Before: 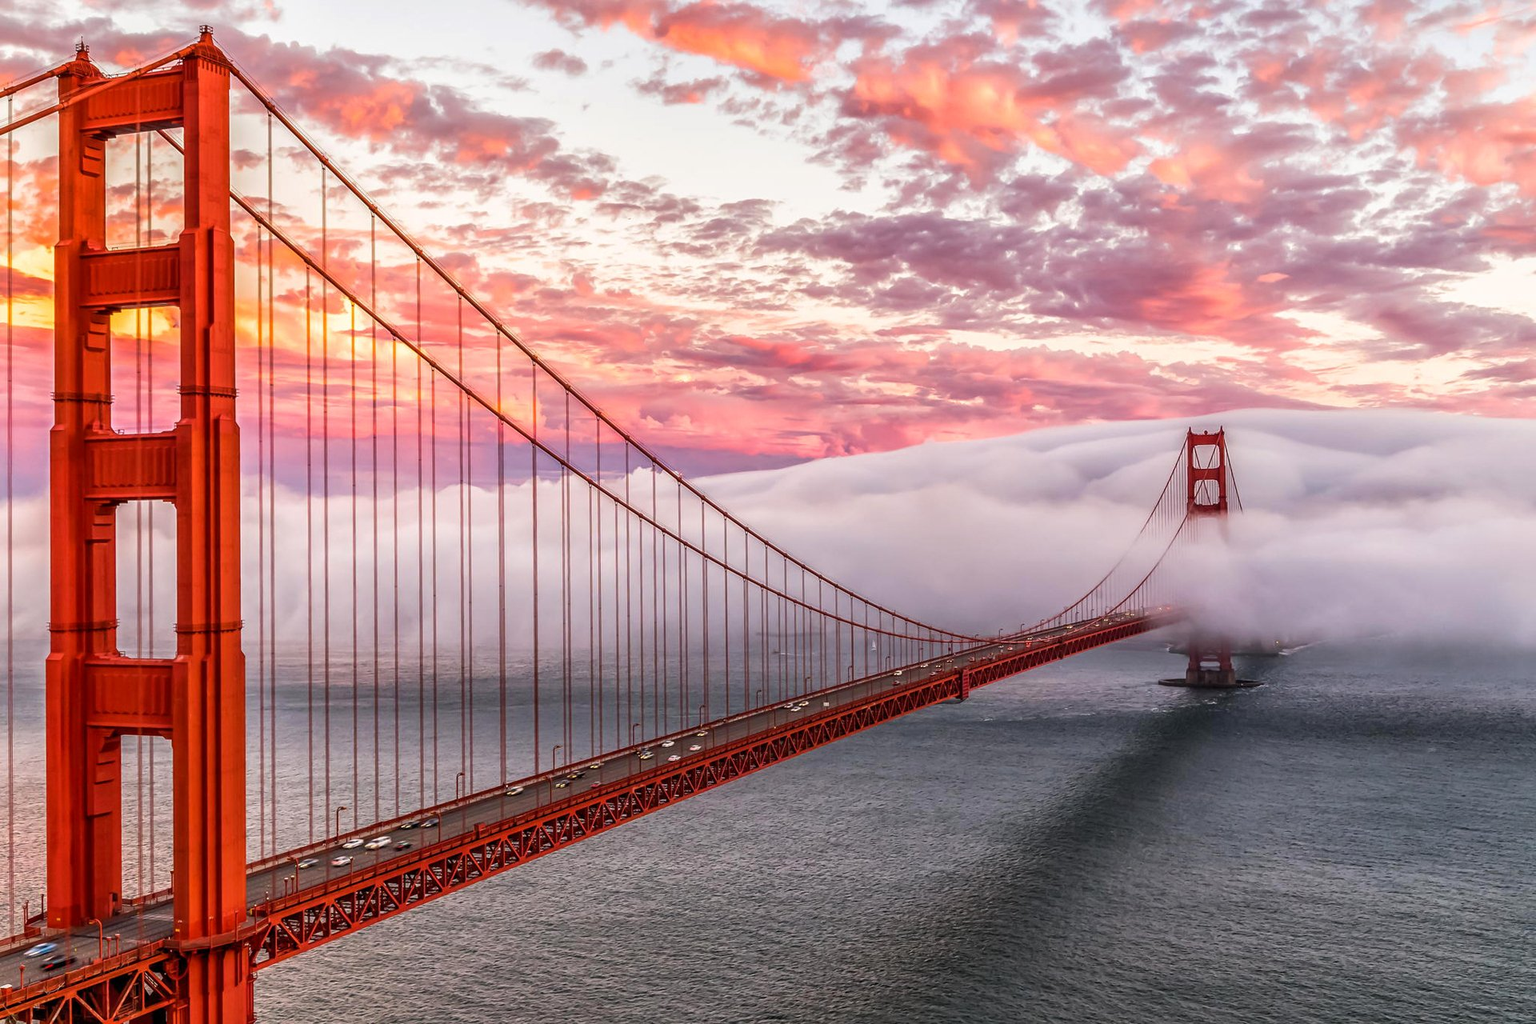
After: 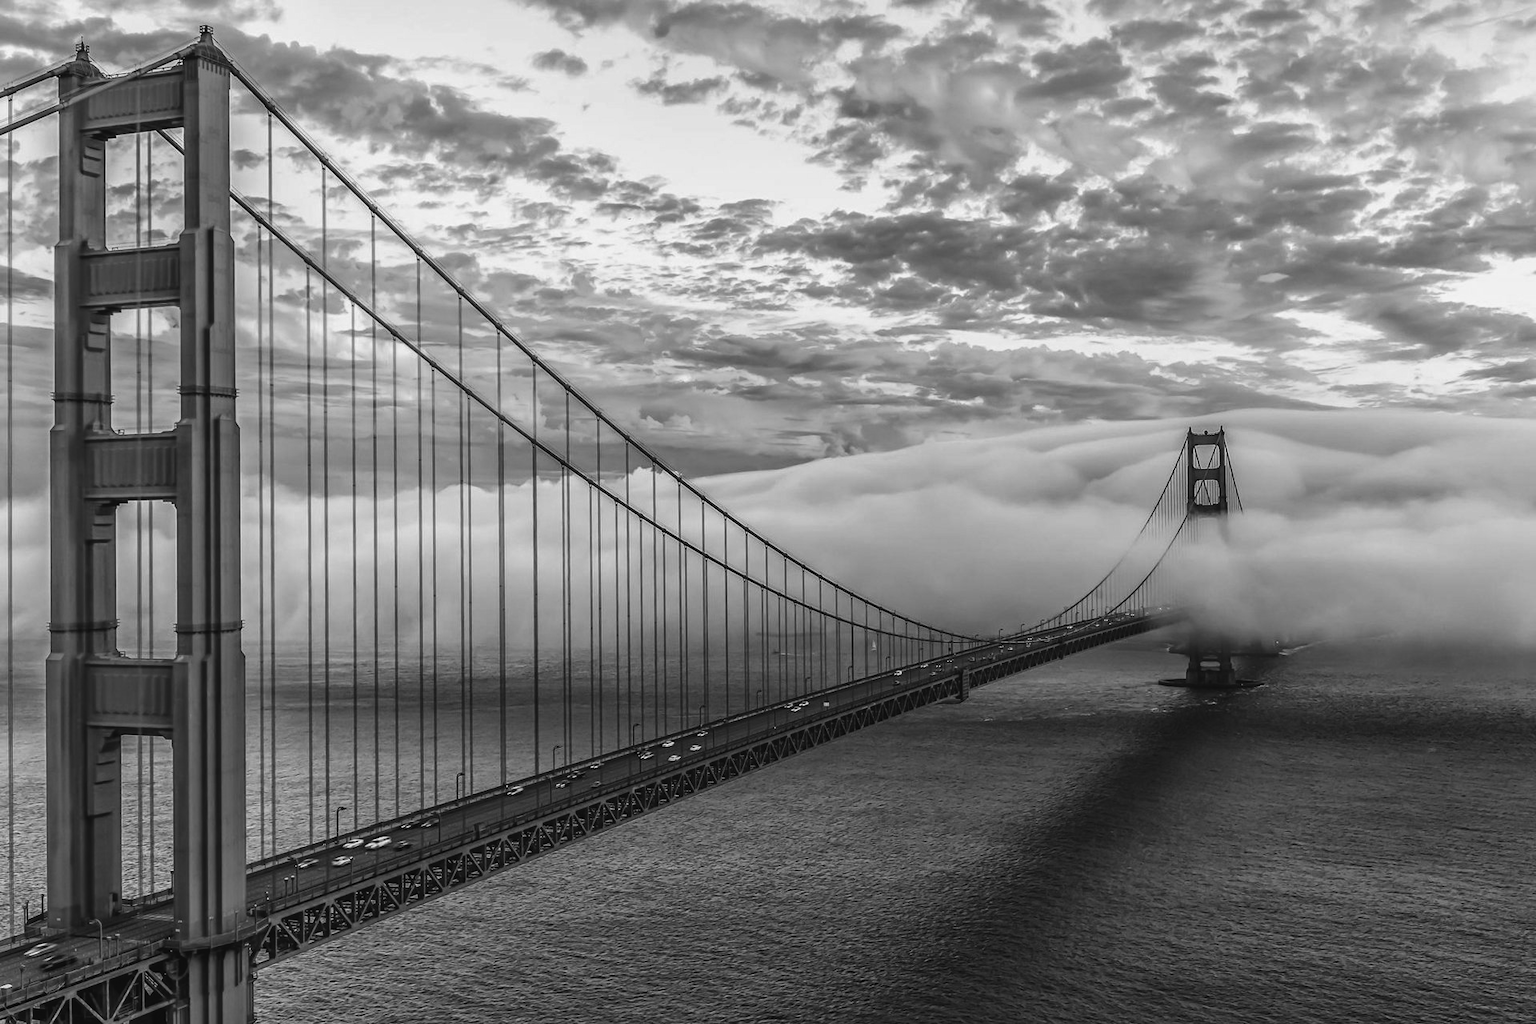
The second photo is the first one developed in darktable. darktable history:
white balance: red 1.029, blue 0.92
color balance: lift [1.016, 0.983, 1, 1.017], gamma [0.78, 1.018, 1.043, 0.957], gain [0.786, 1.063, 0.937, 1.017], input saturation 118.26%, contrast 13.43%, contrast fulcrum 21.62%, output saturation 82.76%
monochrome: on, module defaults
